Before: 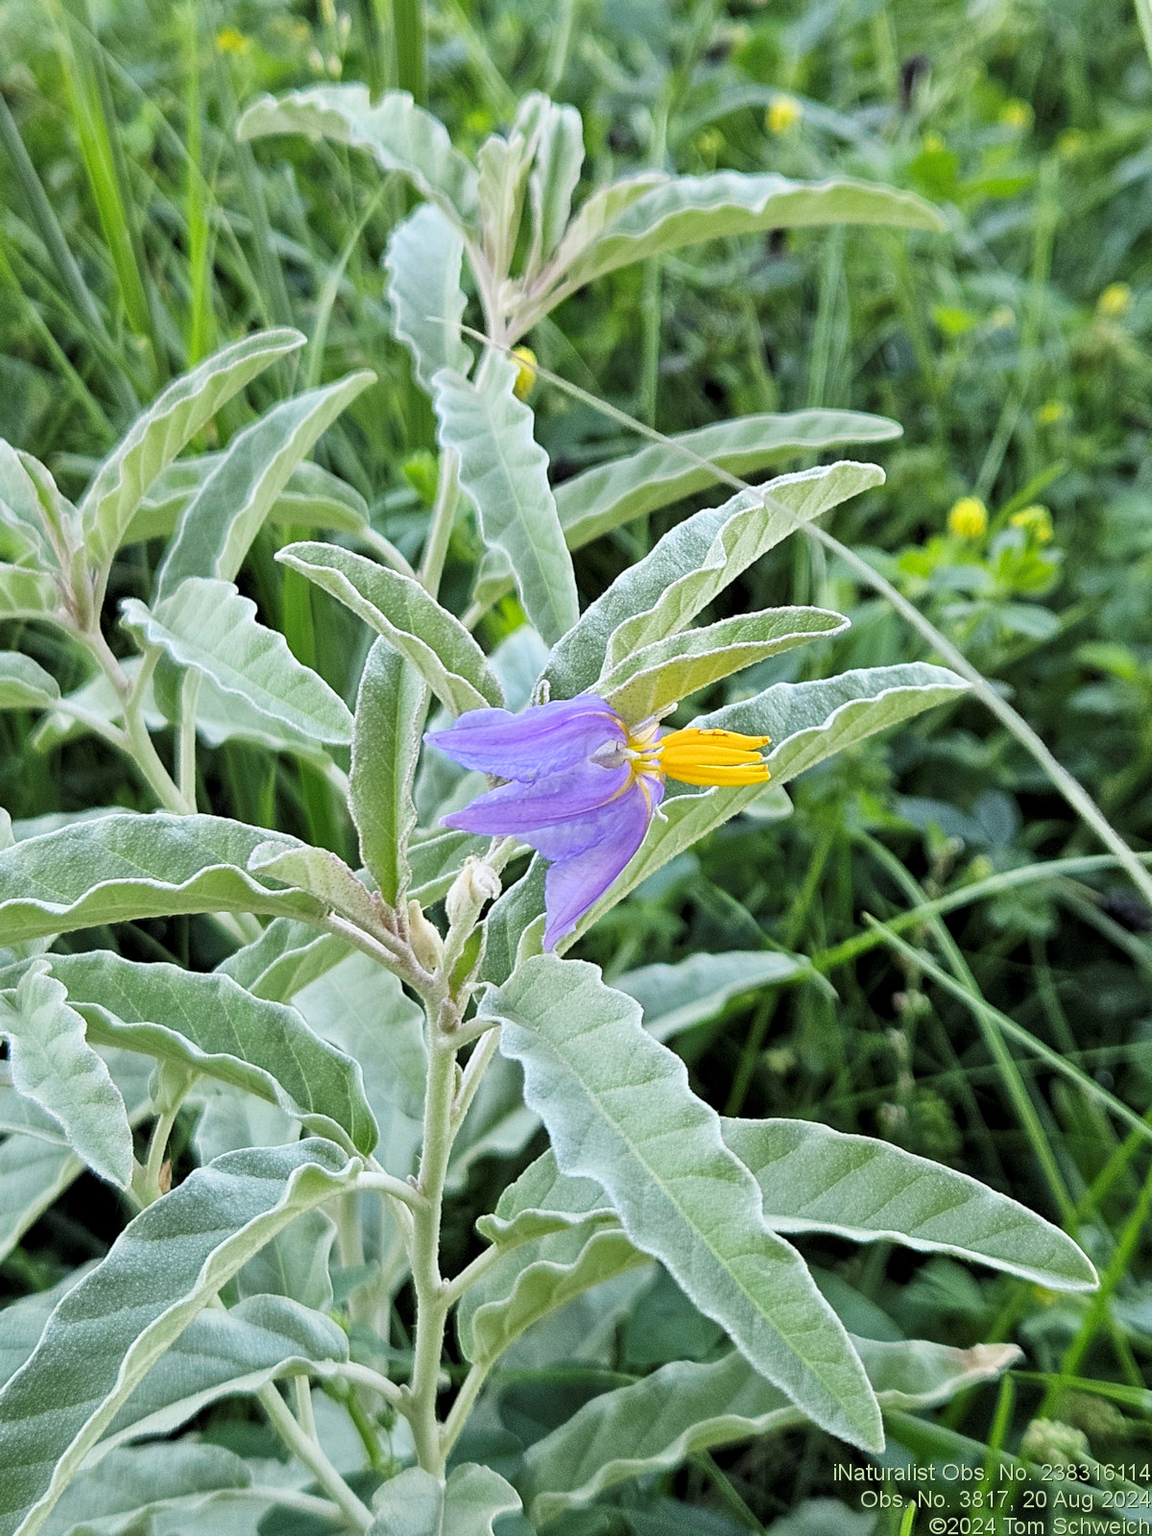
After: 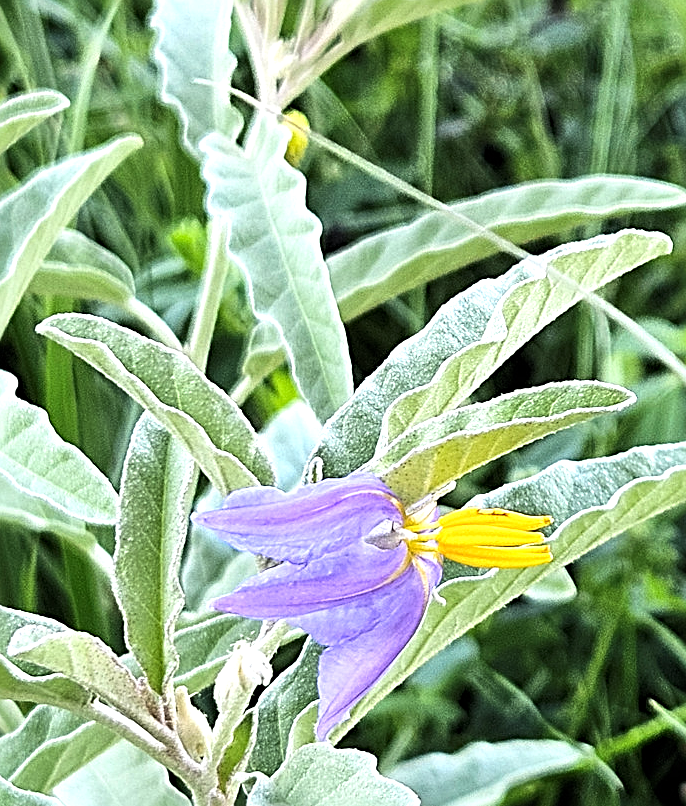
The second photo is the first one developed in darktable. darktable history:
crop: left 20.913%, top 15.735%, right 21.875%, bottom 33.844%
exposure: compensate highlight preservation false
tone equalizer: -8 EV -0.731 EV, -7 EV -0.67 EV, -6 EV -0.574 EV, -5 EV -0.363 EV, -3 EV 0.399 EV, -2 EV 0.6 EV, -1 EV 0.7 EV, +0 EV 0.734 EV, edges refinement/feathering 500, mask exposure compensation -1.57 EV, preserve details no
sharpen: radius 2.534, amount 0.629
